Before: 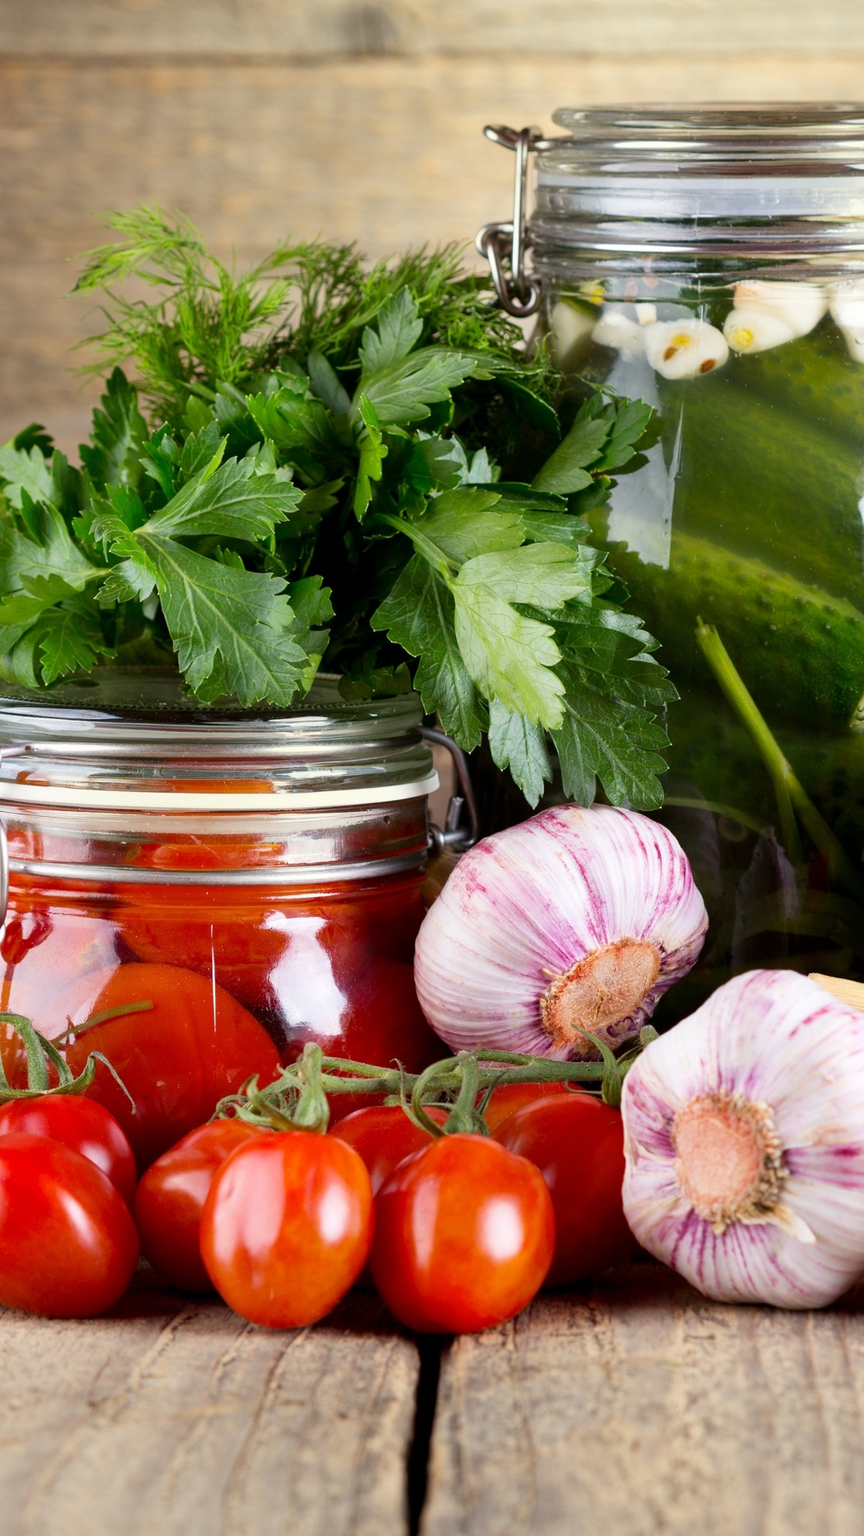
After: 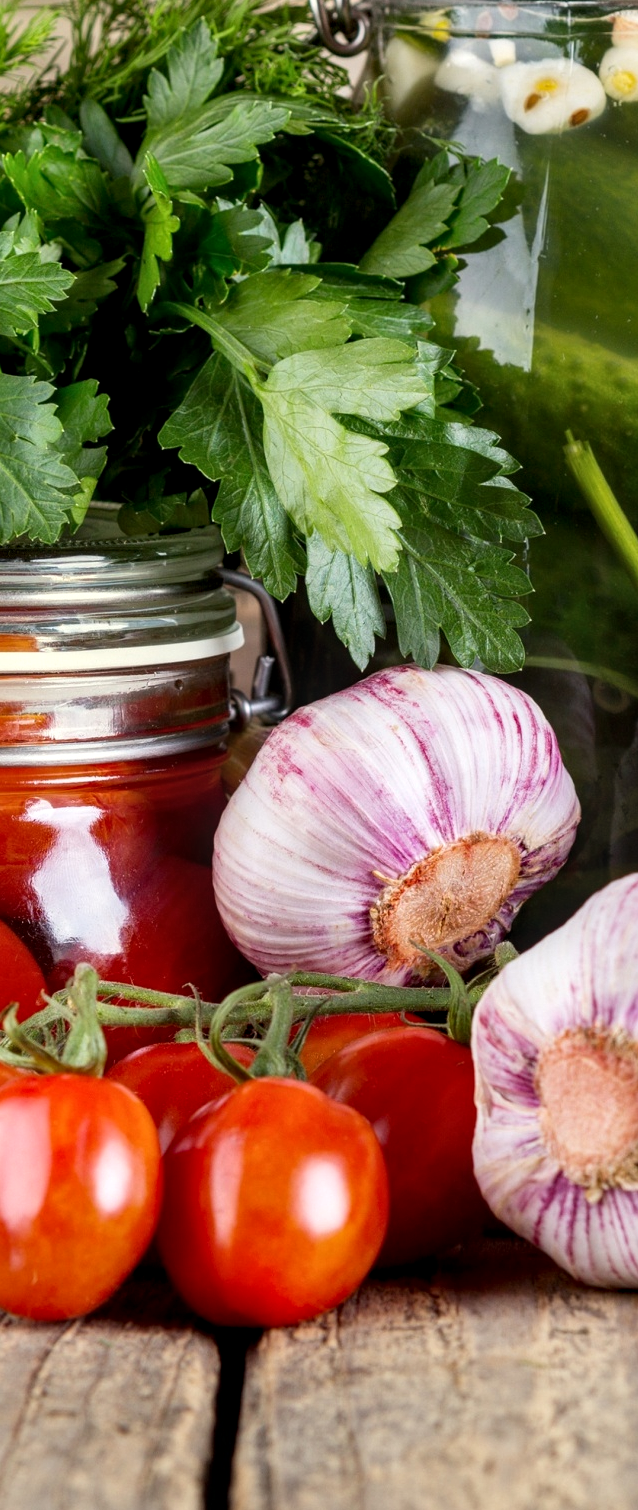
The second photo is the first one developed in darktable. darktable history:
local contrast: detail 130%
crop and rotate: left 28.256%, top 17.734%, right 12.656%, bottom 3.573%
